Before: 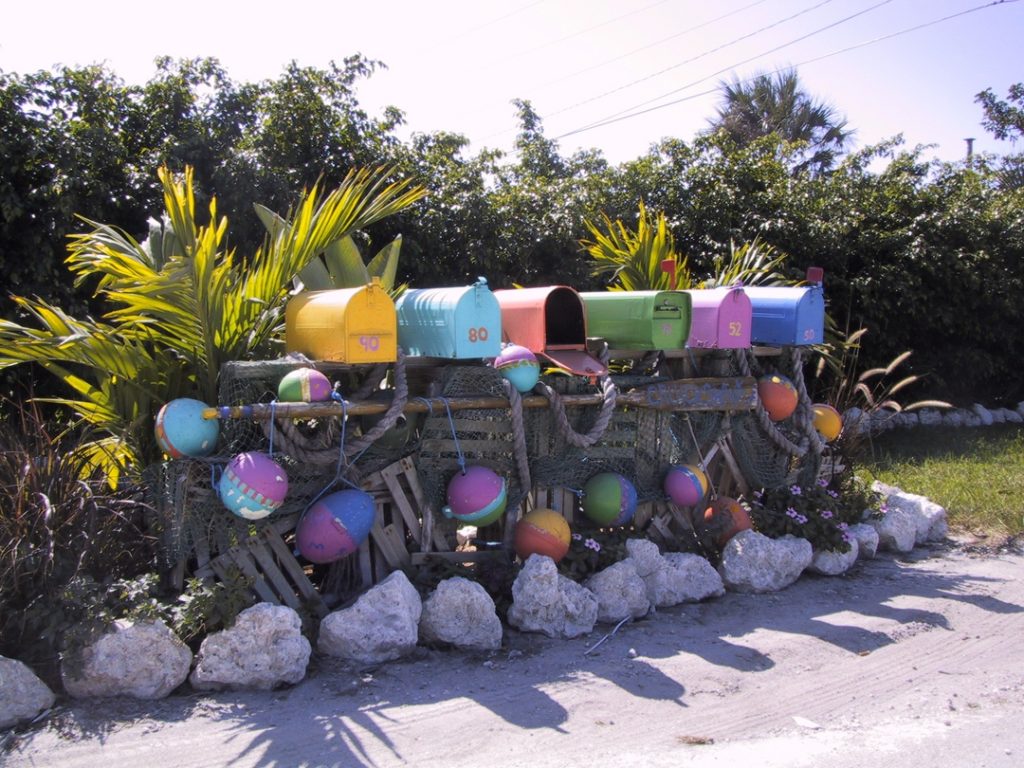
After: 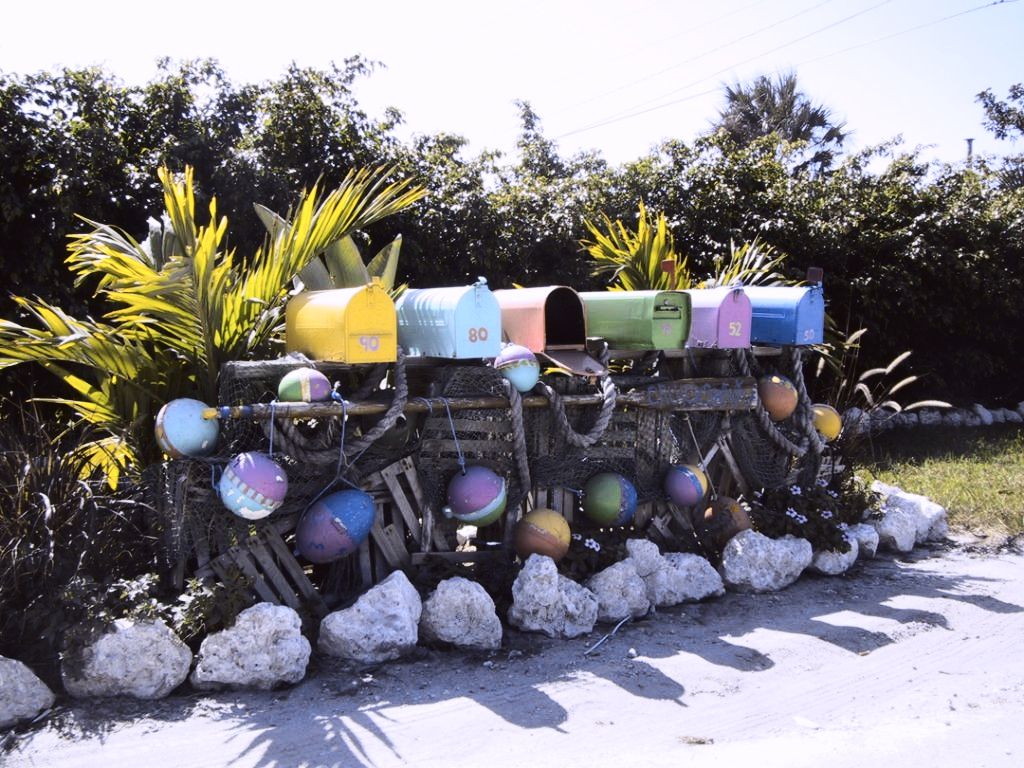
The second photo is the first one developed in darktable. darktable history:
tone curve: curves: ch0 [(0.003, 0.023) (0.071, 0.052) (0.236, 0.197) (0.466, 0.557) (0.631, 0.764) (0.806, 0.906) (1, 1)]; ch1 [(0, 0) (0.262, 0.227) (0.417, 0.386) (0.469, 0.467) (0.502, 0.51) (0.528, 0.521) (0.573, 0.555) (0.605, 0.621) (0.644, 0.671) (0.686, 0.728) (0.994, 0.987)]; ch2 [(0, 0) (0.262, 0.188) (0.385, 0.353) (0.427, 0.424) (0.495, 0.502) (0.531, 0.555) (0.583, 0.632) (0.644, 0.748) (1, 1)], color space Lab, independent channels, preserve colors none
white balance: red 0.967, blue 1.119, emerald 0.756
contrast brightness saturation: contrast 0.1, saturation -0.36
